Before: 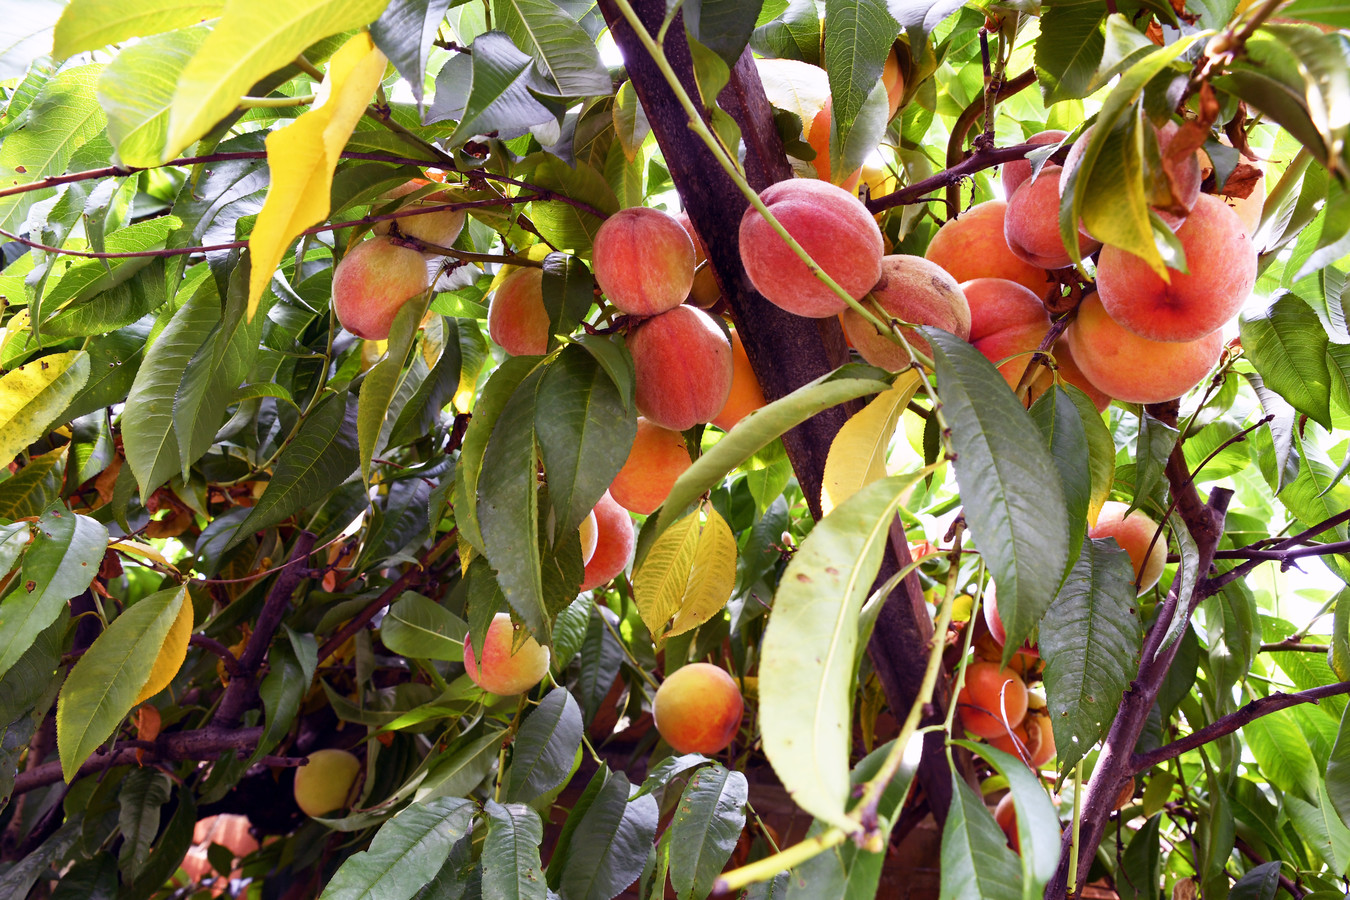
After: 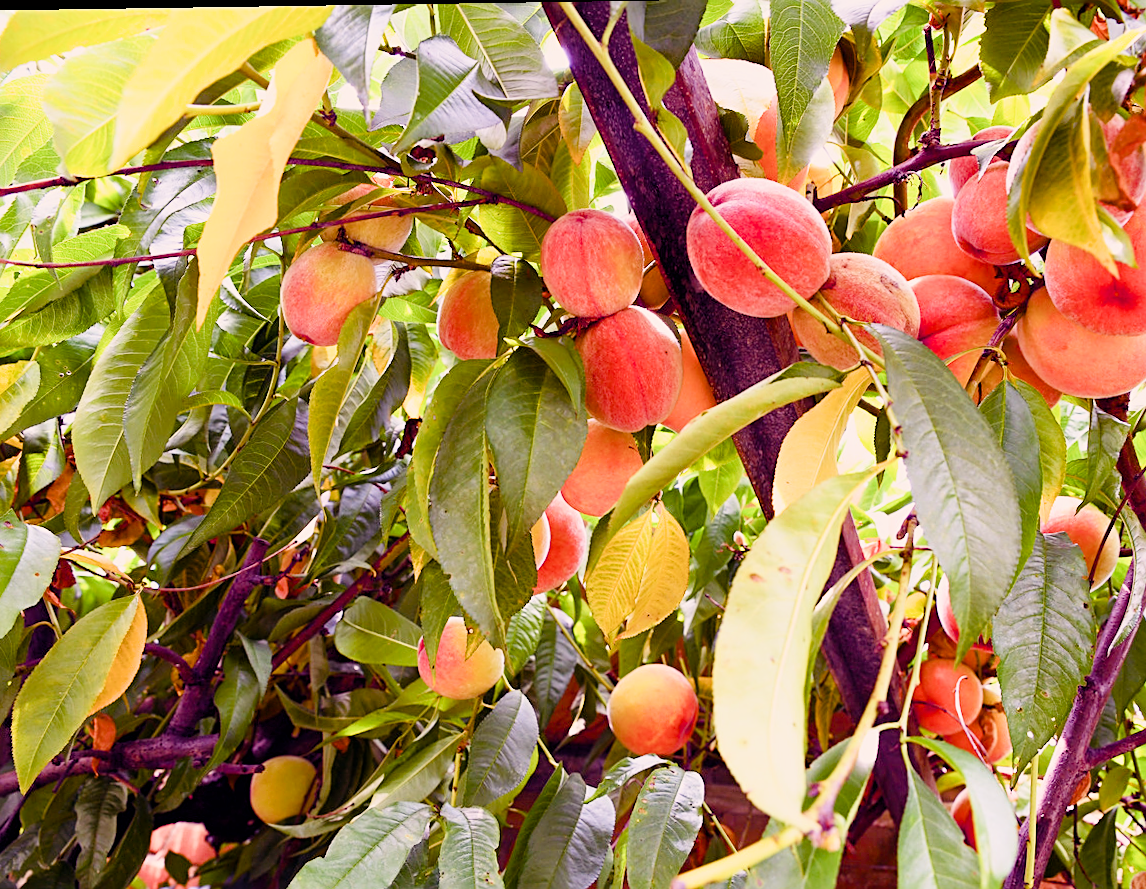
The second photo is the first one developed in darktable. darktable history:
exposure: black level correction 0, exposure 1.29 EV, compensate exposure bias true, compensate highlight preservation false
crop and rotate: angle 0.86°, left 4.138%, top 0.928%, right 11.776%, bottom 2.43%
color balance rgb: shadows lift › chroma 4.458%, shadows lift › hue 27.82°, highlights gain › chroma 2.978%, highlights gain › hue 54.44°, perceptual saturation grading › global saturation 27.615%, perceptual saturation grading › highlights -25.544%, perceptual saturation grading › shadows 24.667%
filmic rgb: black relative exposure -8.36 EV, white relative exposure 4.67 EV, hardness 3.84
sharpen: on, module defaults
